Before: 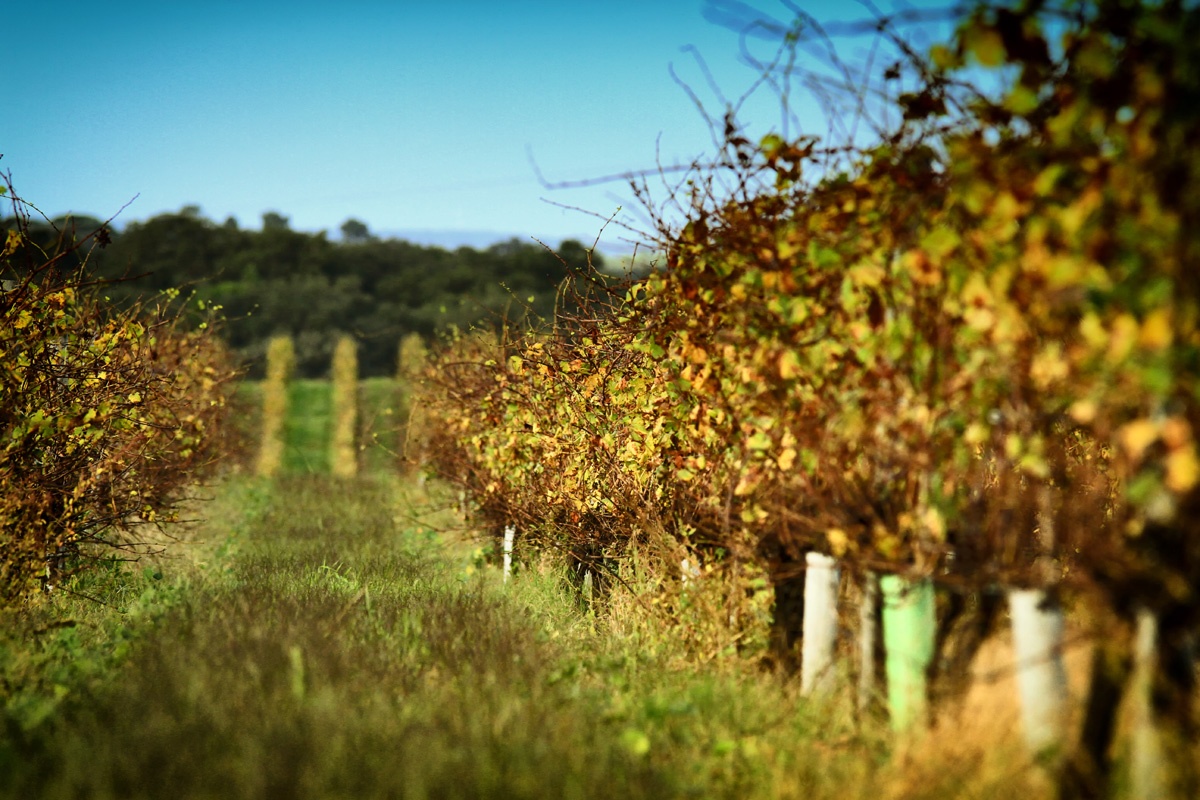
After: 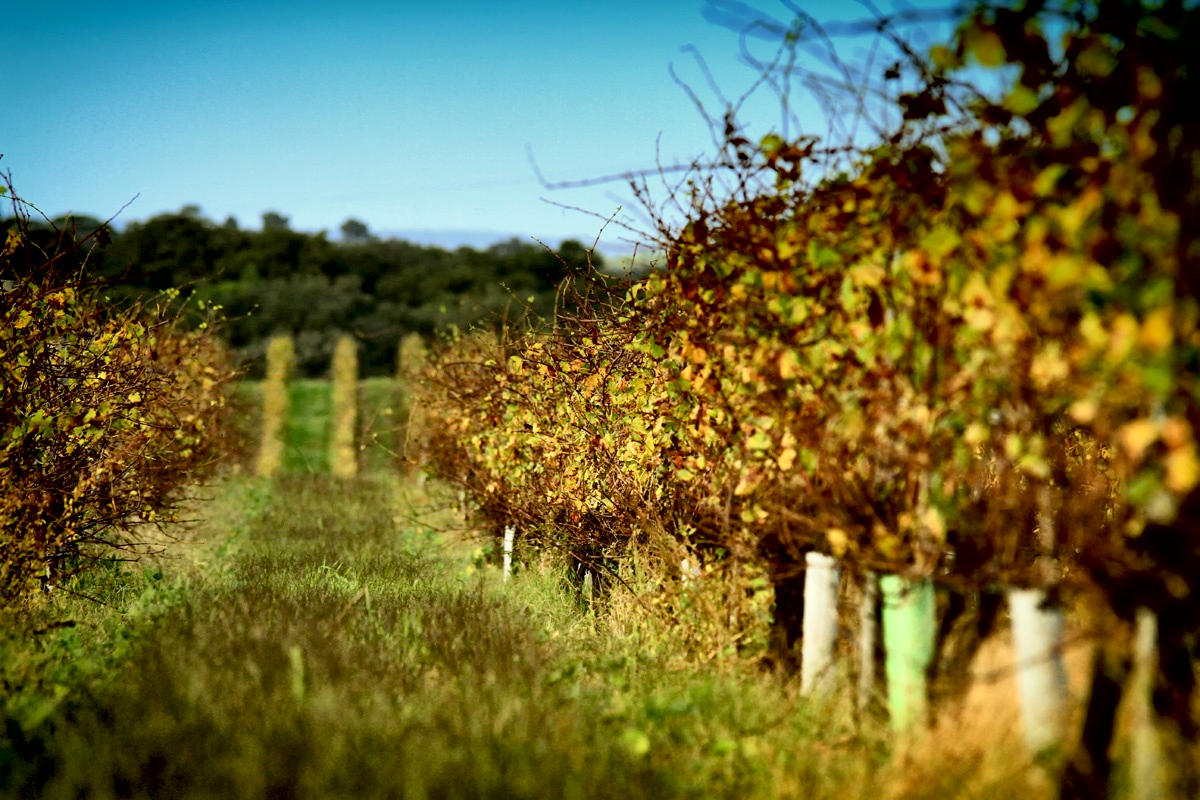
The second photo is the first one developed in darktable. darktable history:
local contrast: mode bilateral grid, contrast 20, coarseness 50, detail 120%, midtone range 0.2
exposure: black level correction 0.01, exposure 0.011 EV, compensate highlight preservation false
